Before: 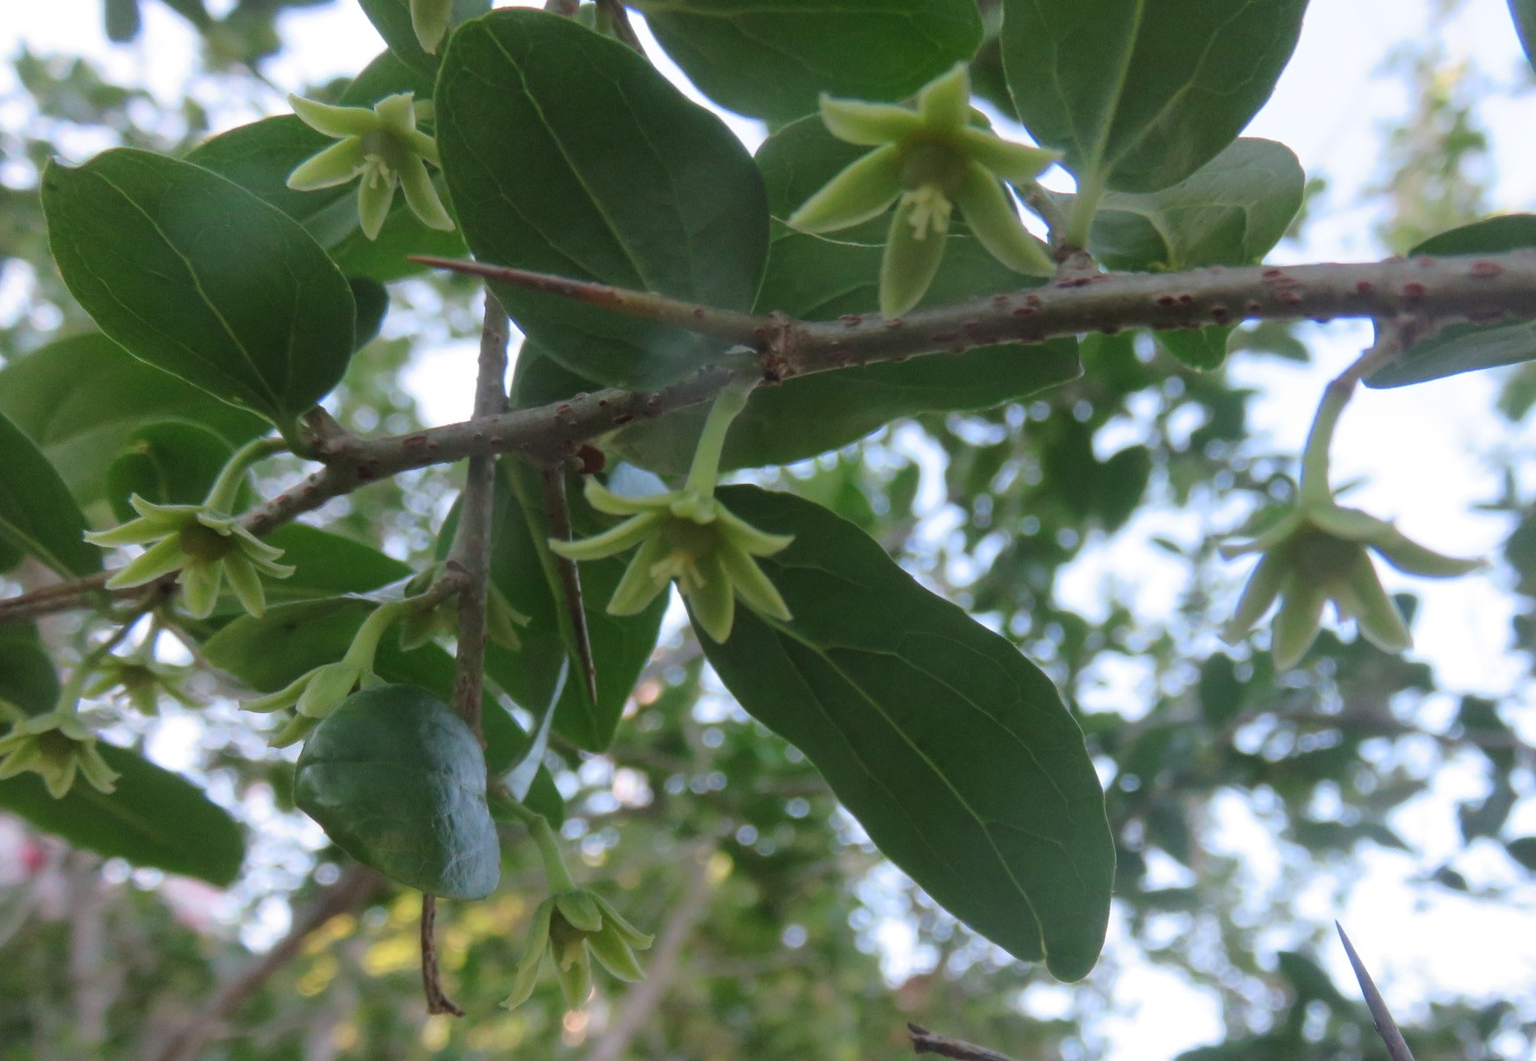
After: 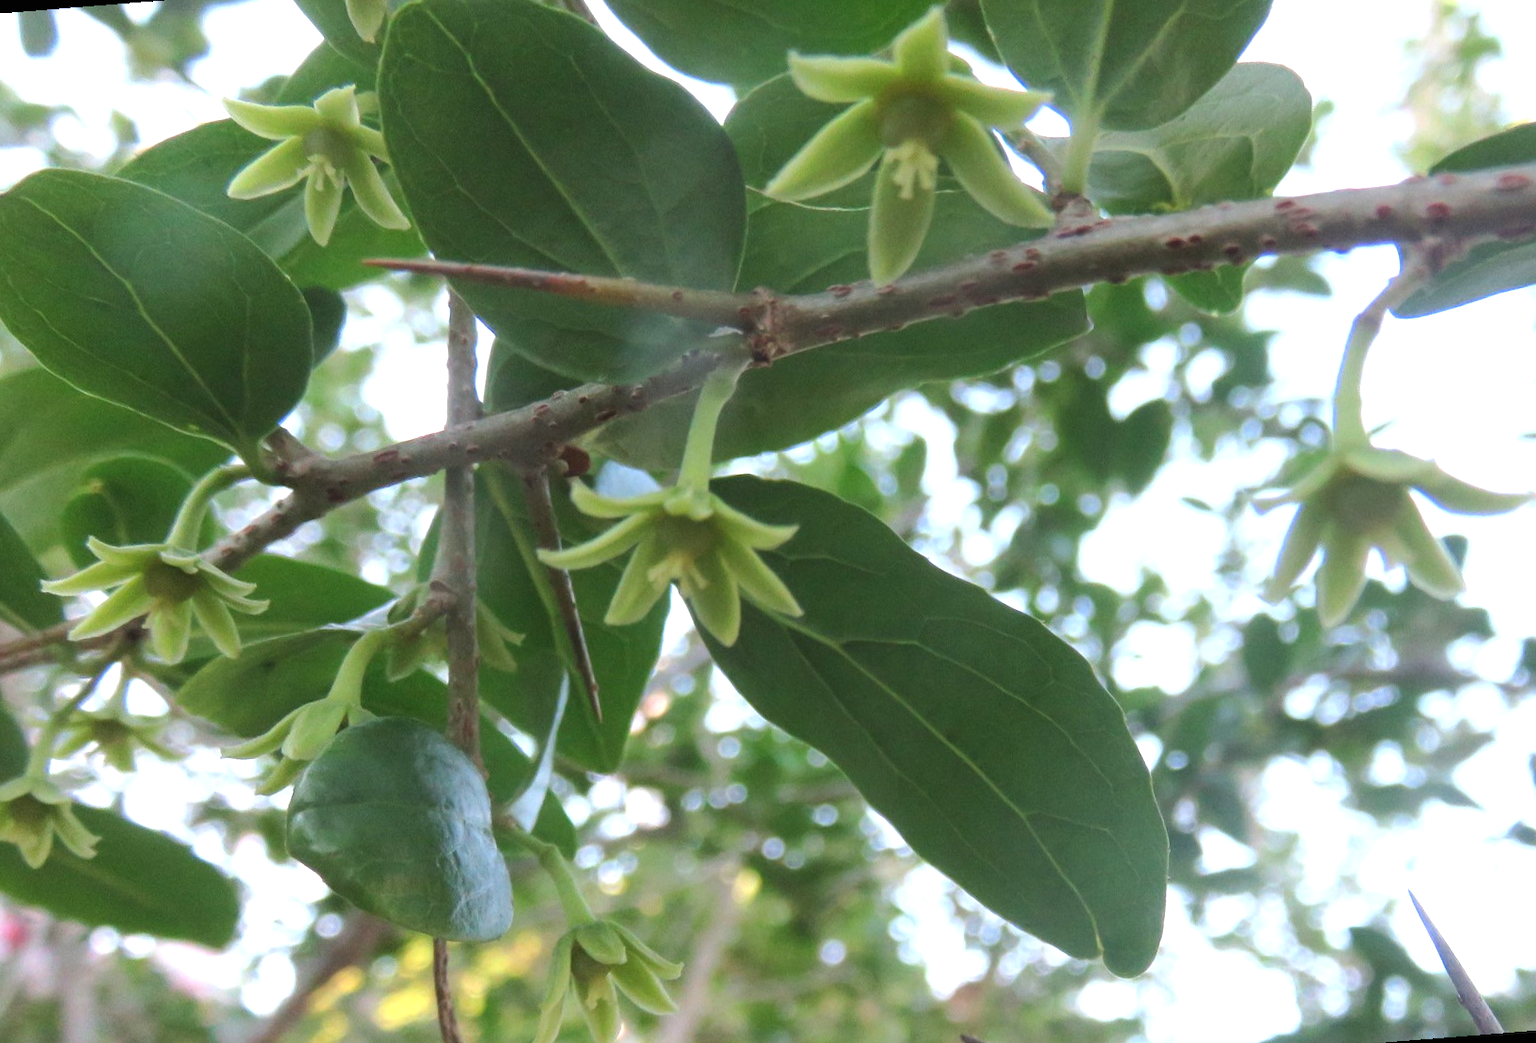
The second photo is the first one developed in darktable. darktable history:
exposure: black level correction 0, exposure 0.9 EV, compensate highlight preservation false
rotate and perspective: rotation -4.57°, crop left 0.054, crop right 0.944, crop top 0.087, crop bottom 0.914
